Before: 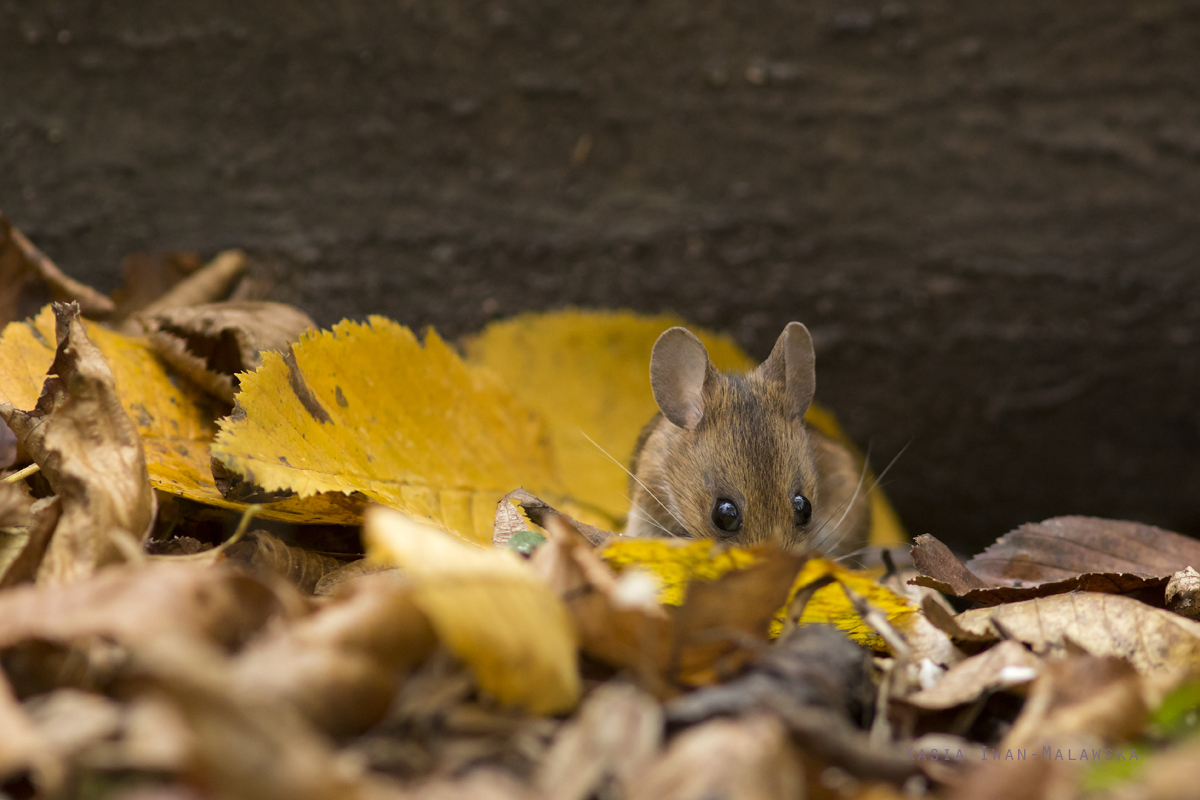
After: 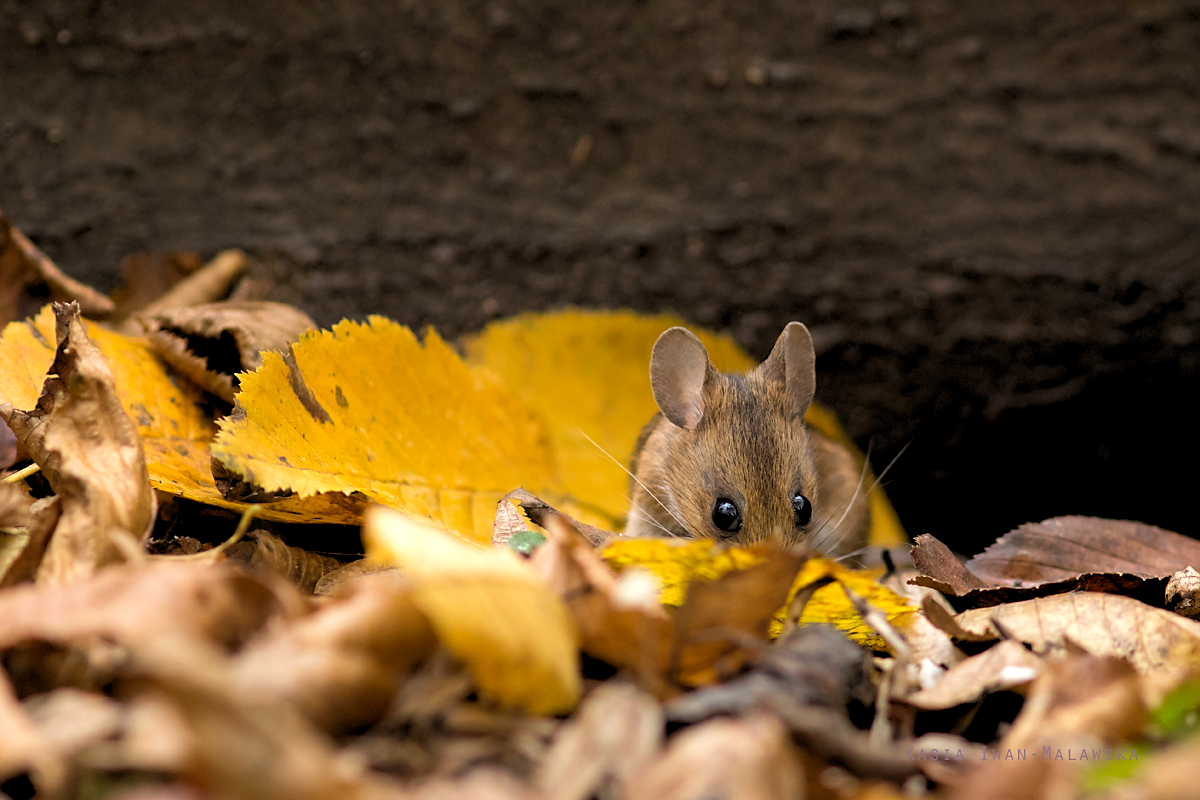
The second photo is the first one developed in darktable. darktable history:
sharpen: radius 1.559, amount 0.373, threshold 1.271
rgb levels: levels [[0.01, 0.419, 0.839], [0, 0.5, 1], [0, 0.5, 1]]
exposure: compensate exposure bias true, compensate highlight preservation false
